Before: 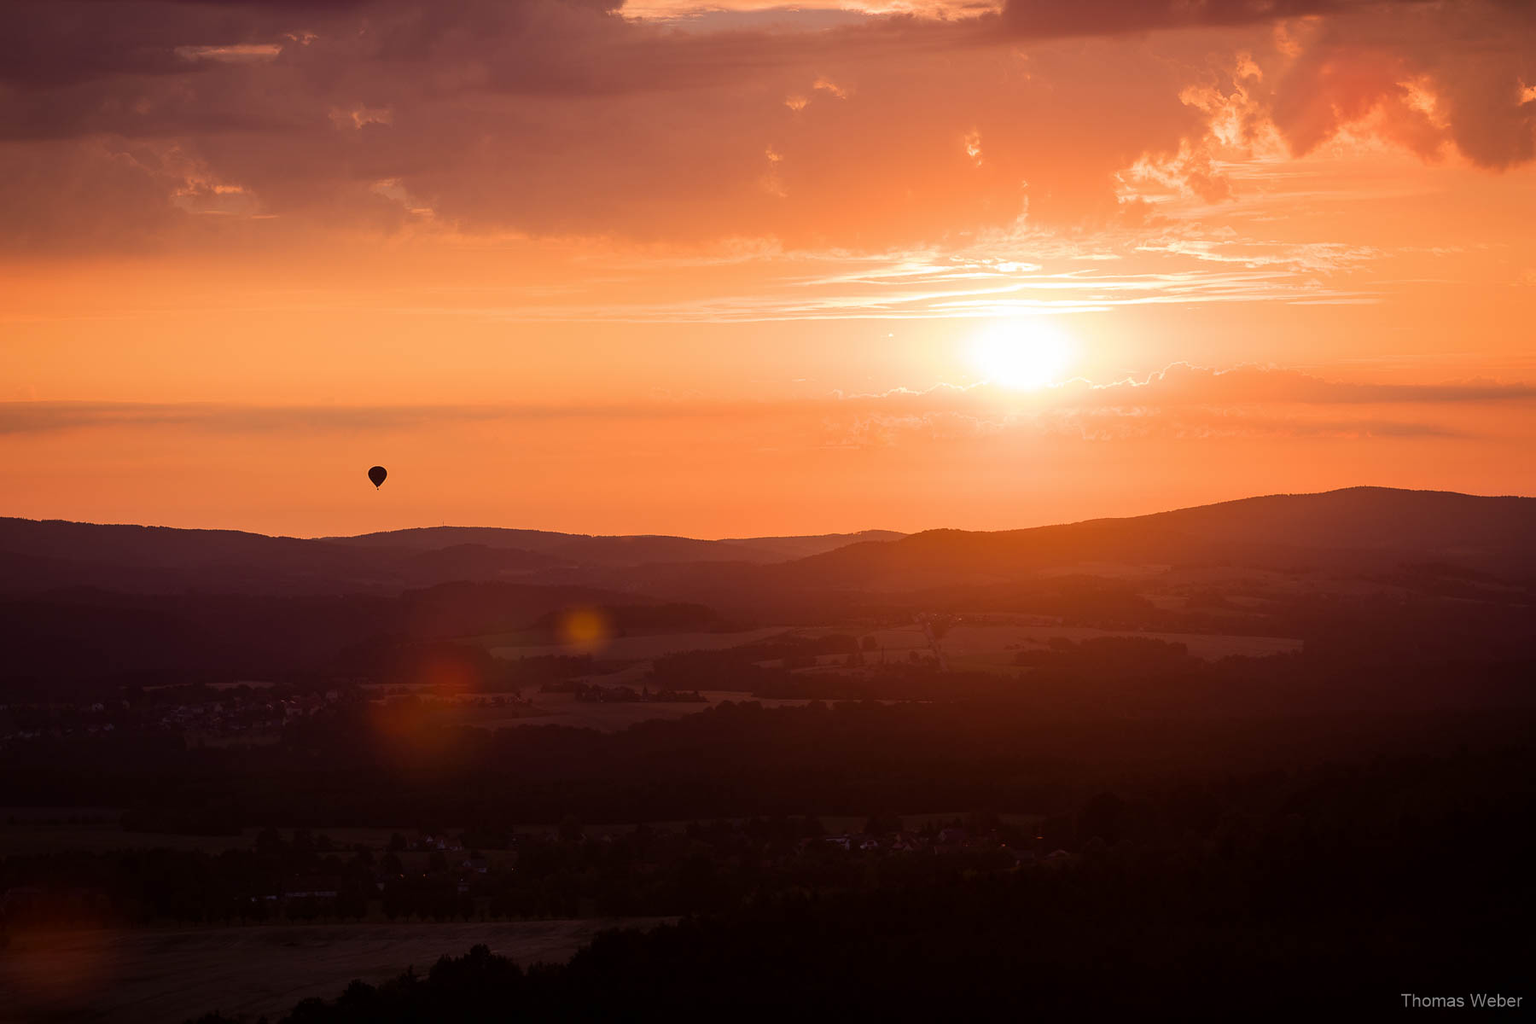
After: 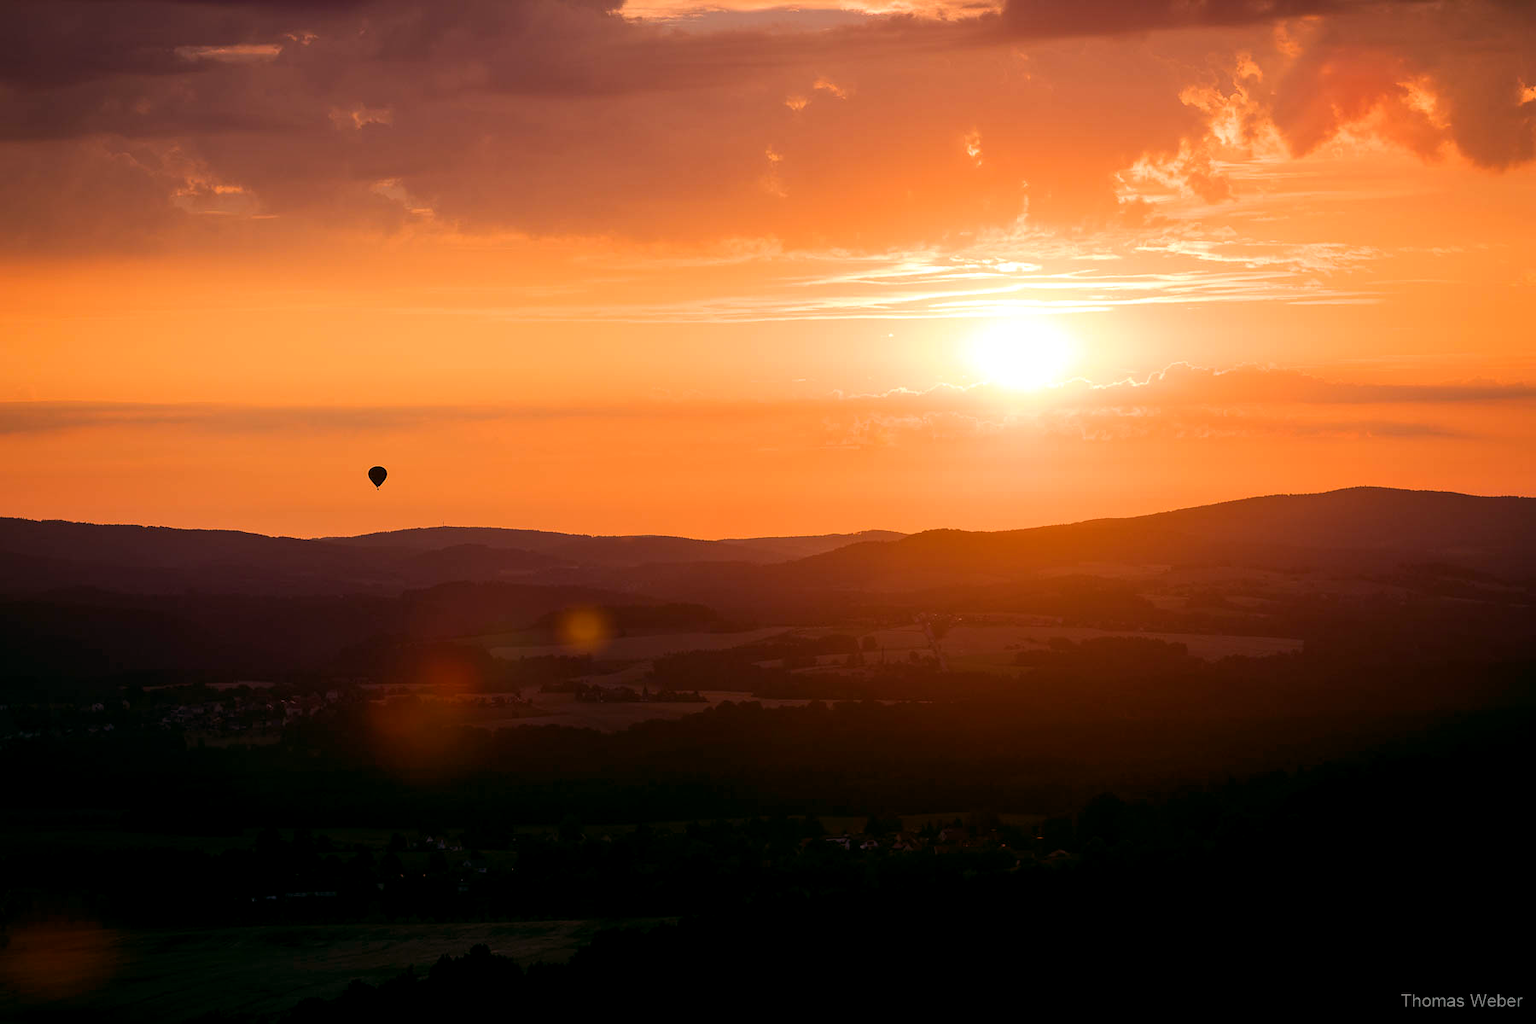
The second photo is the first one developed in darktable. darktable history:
color balance rgb: highlights gain › chroma 1.048%, highlights gain › hue 60.03°, global offset › luminance -0.321%, global offset › chroma 0.108%, global offset › hue 162.27°, linear chroma grading › global chroma 8.956%, perceptual saturation grading › global saturation 0.967%, contrast 5.576%
